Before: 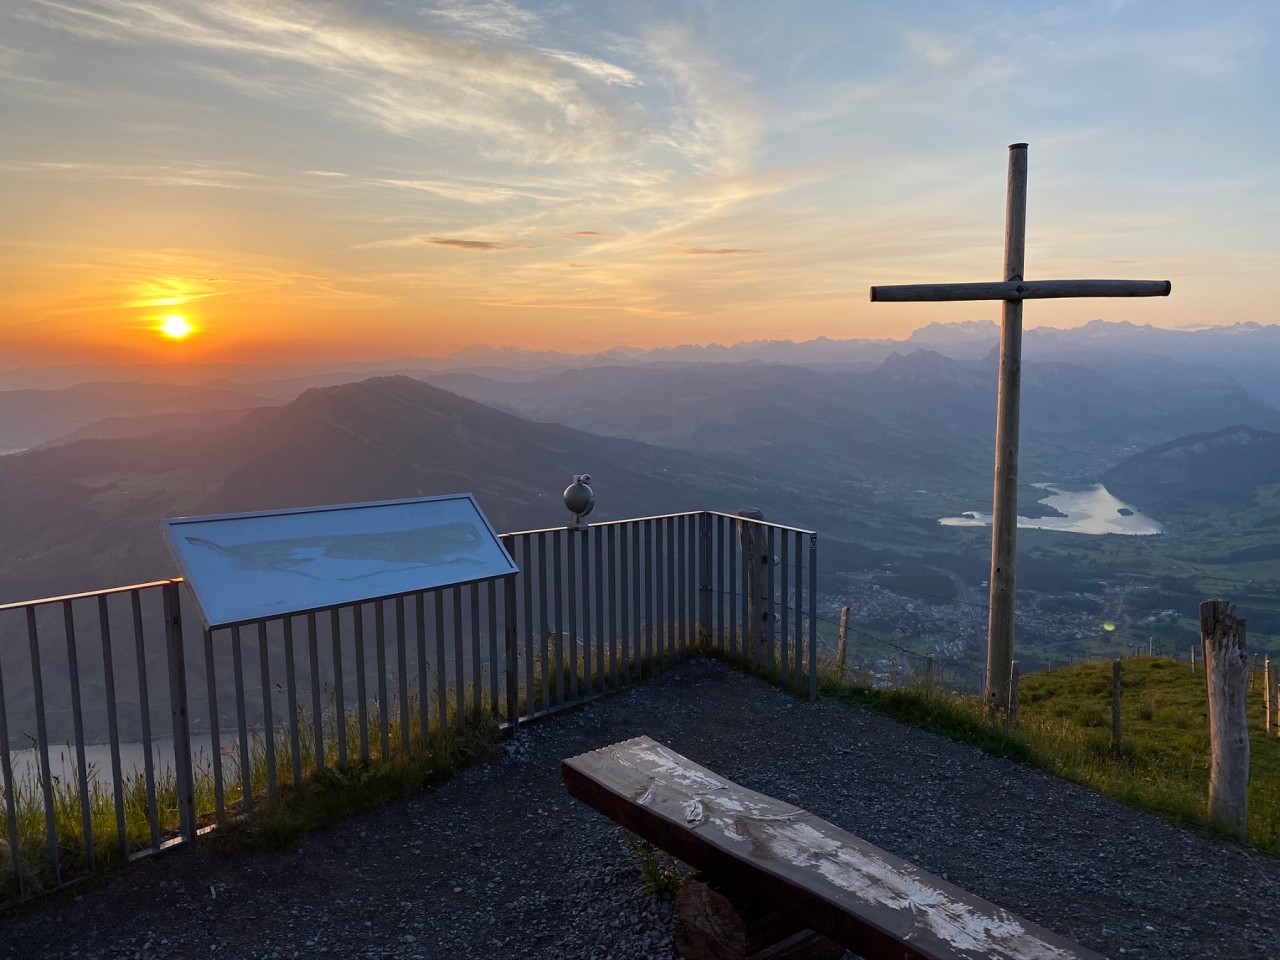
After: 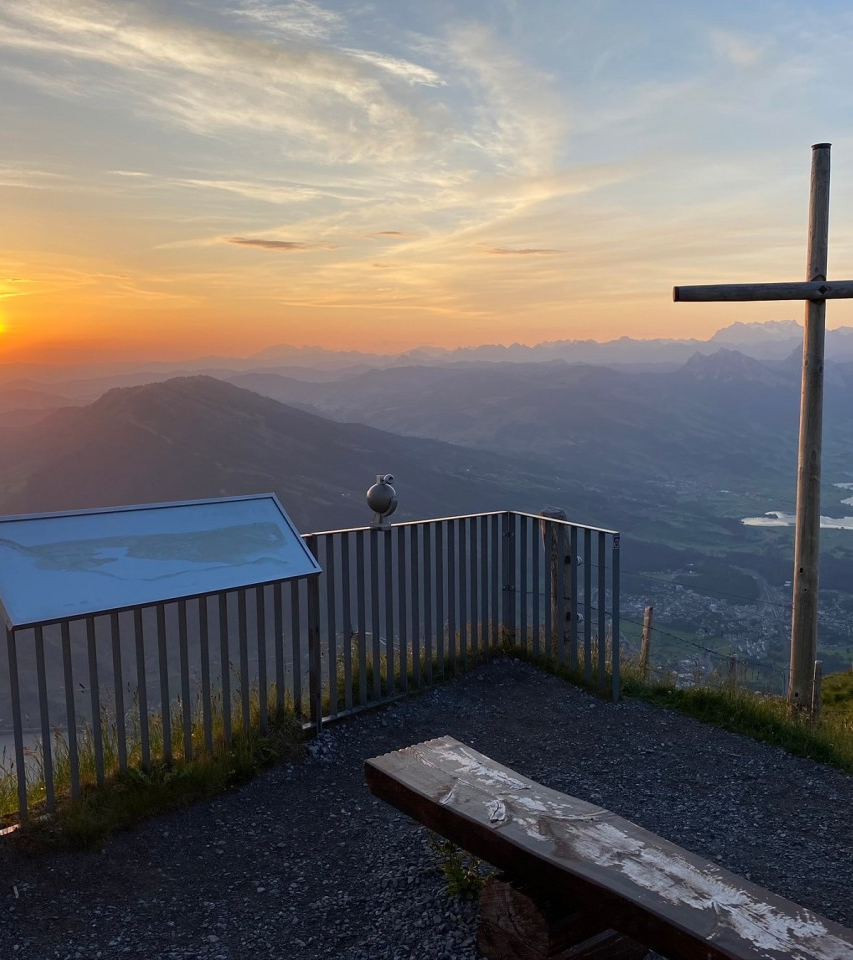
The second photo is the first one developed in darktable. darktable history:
crop: left 15.428%, right 17.901%
